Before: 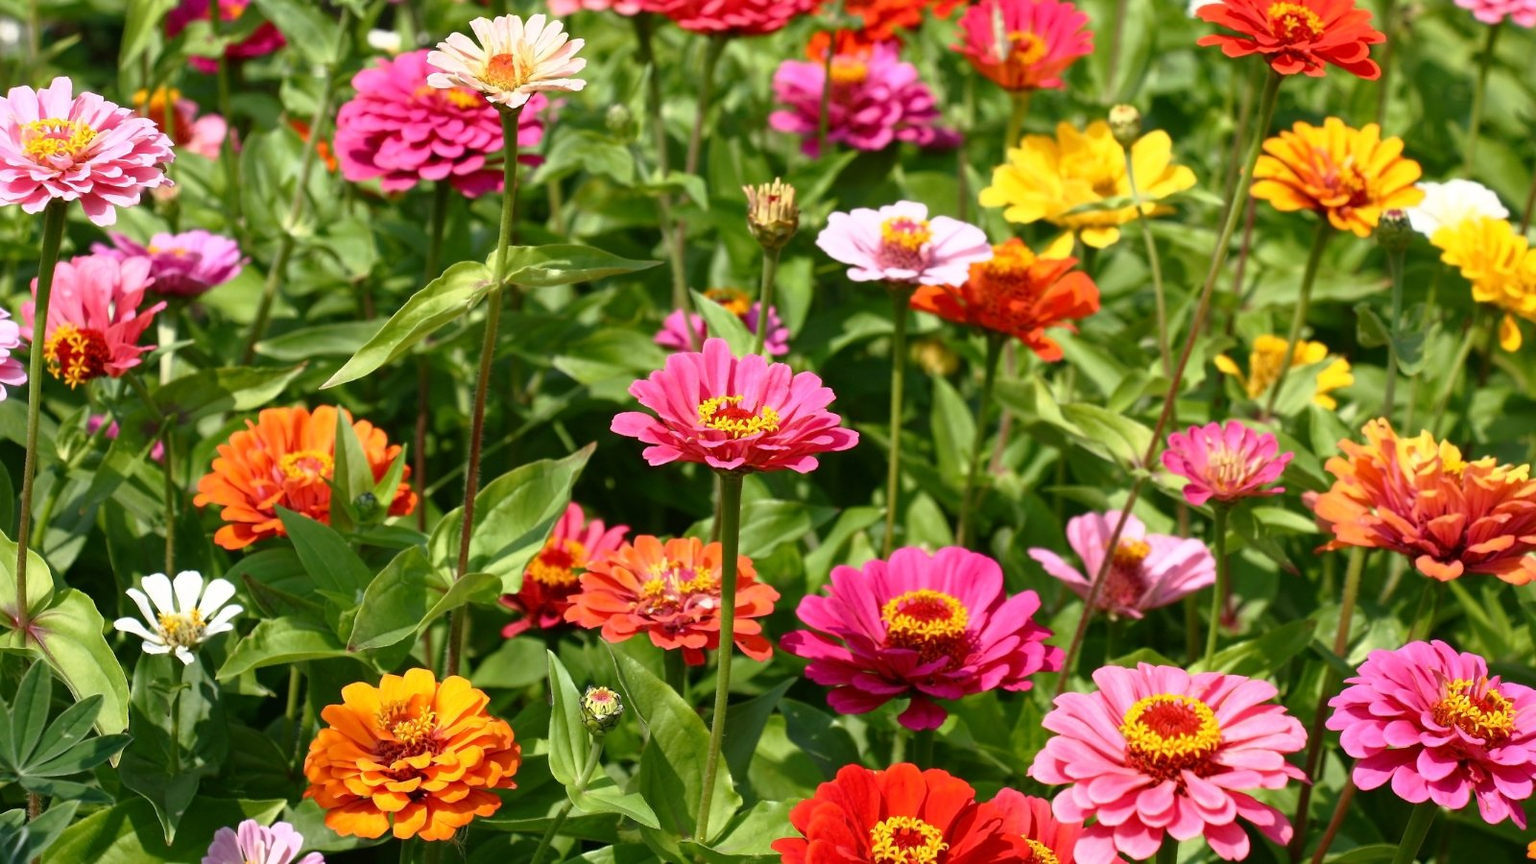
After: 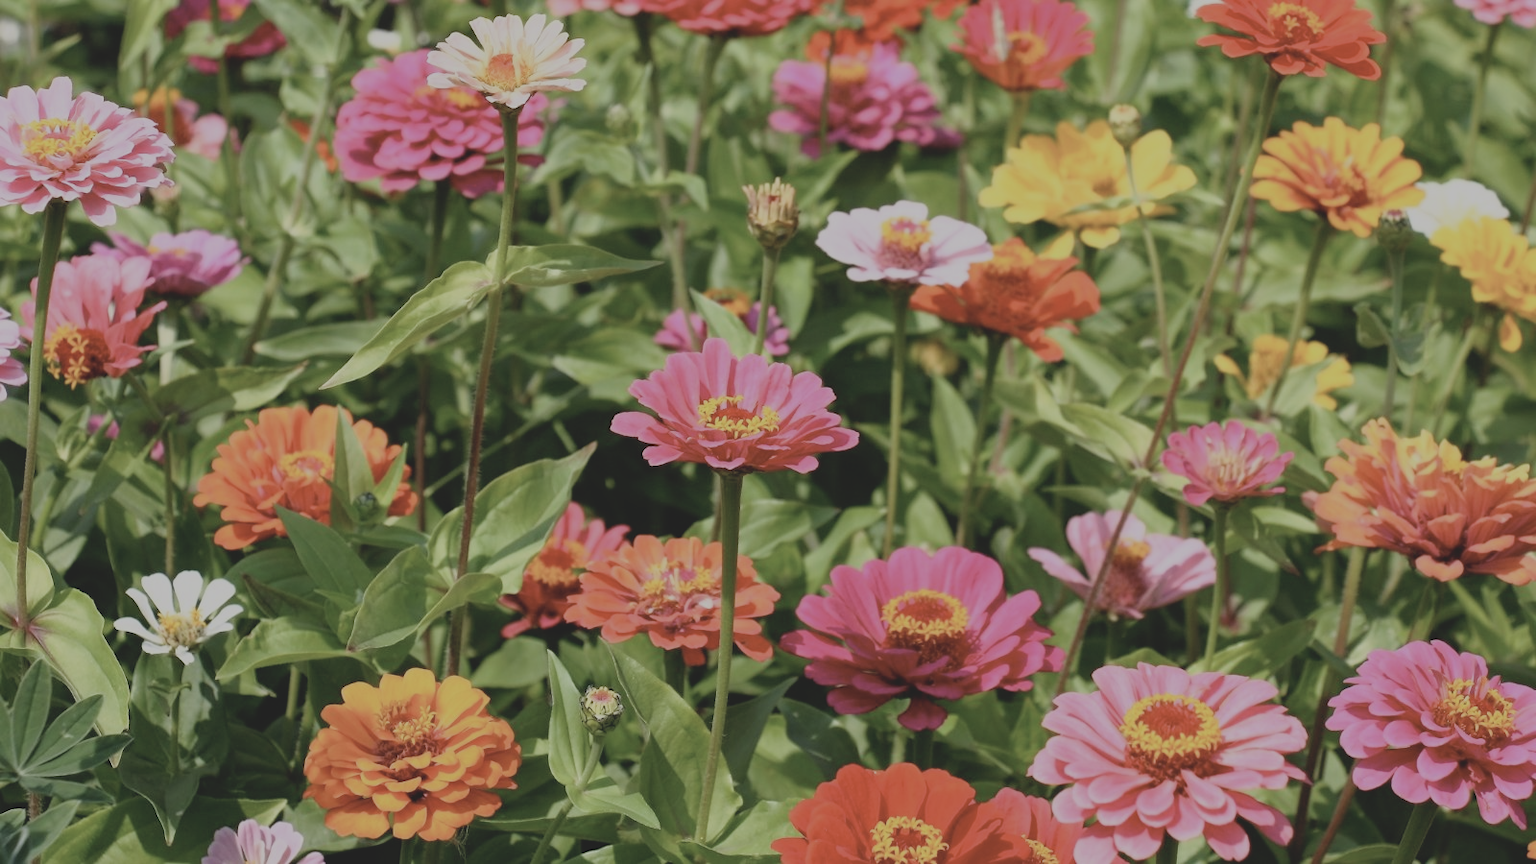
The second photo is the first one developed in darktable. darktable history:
contrast brightness saturation: contrast -0.26, saturation -0.43
filmic rgb: black relative exposure -7.65 EV, white relative exposure 4.56 EV, hardness 3.61
